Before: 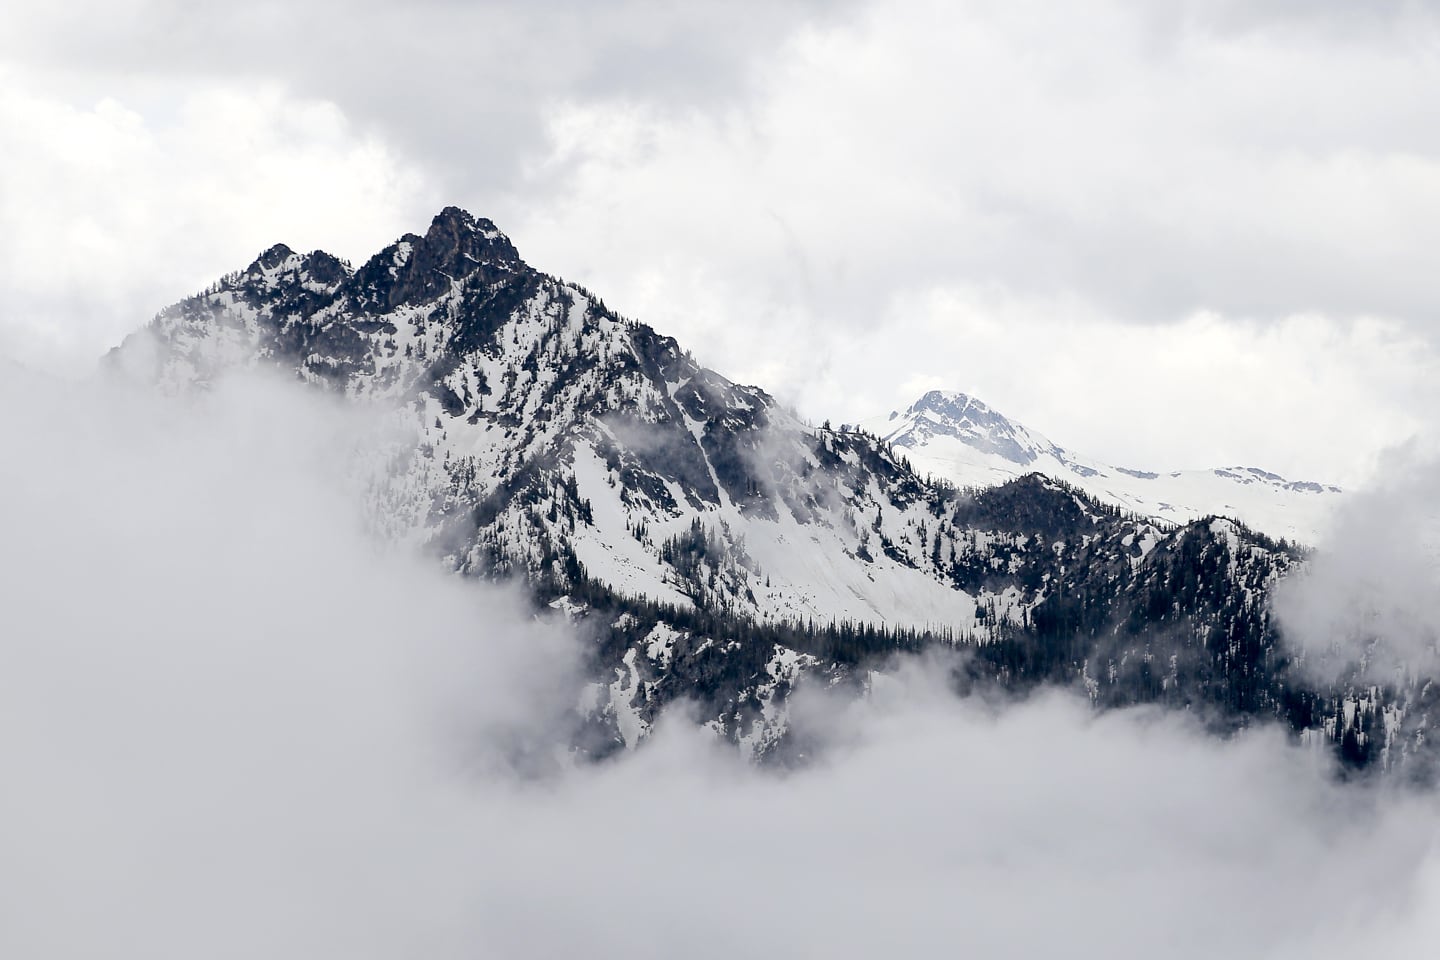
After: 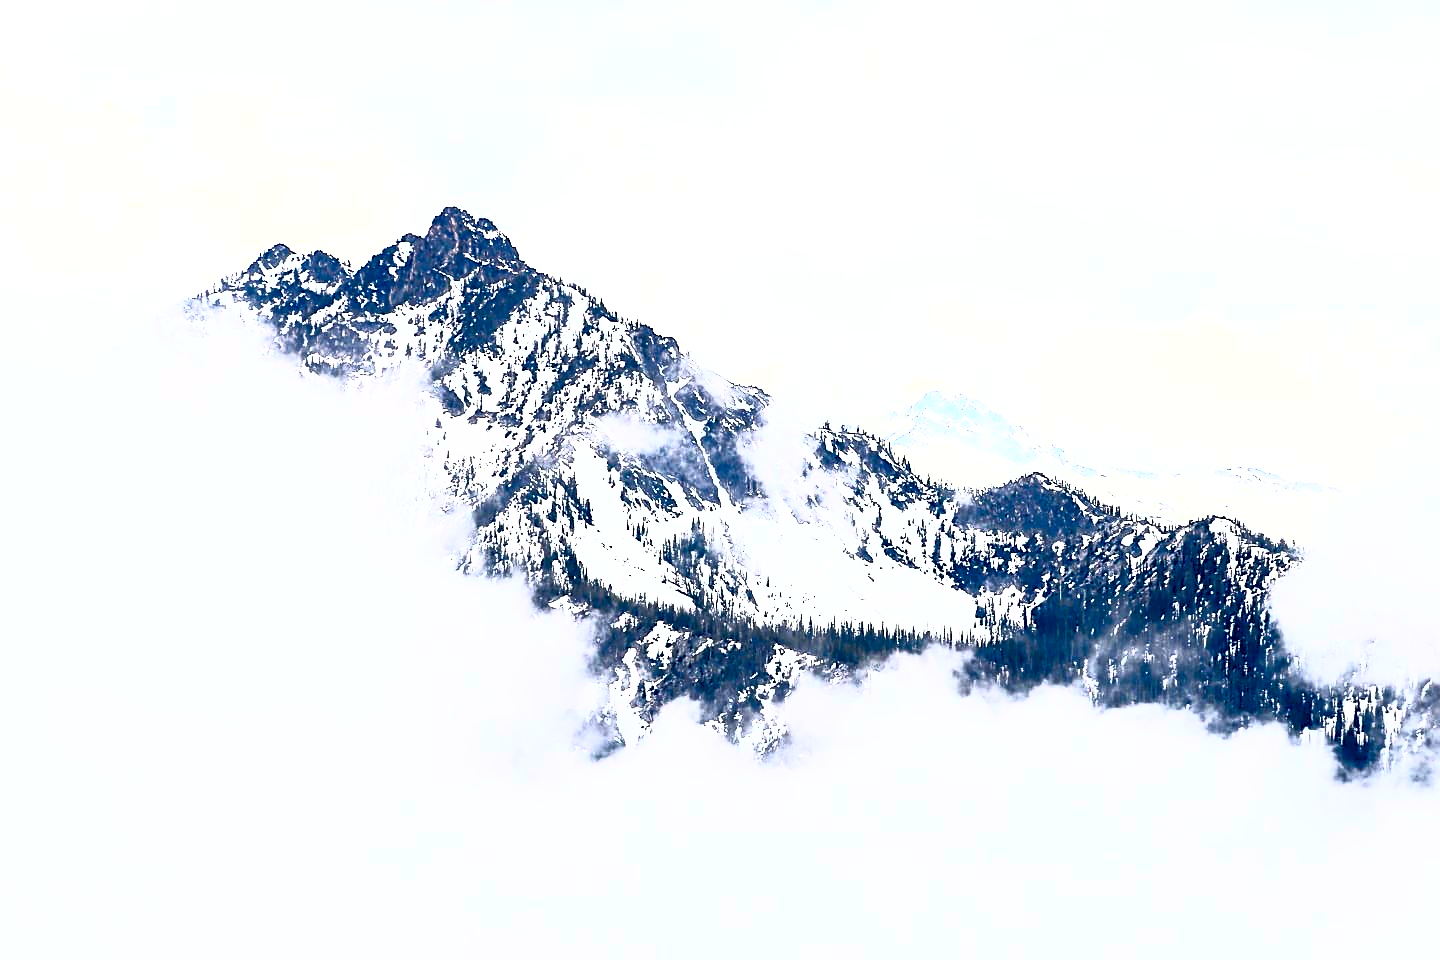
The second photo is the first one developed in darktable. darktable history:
sharpen: amount 0.567
contrast brightness saturation: contrast 0.982, brightness 0.995, saturation 0.982
exposure: exposure 0.565 EV, compensate exposure bias true, compensate highlight preservation false
